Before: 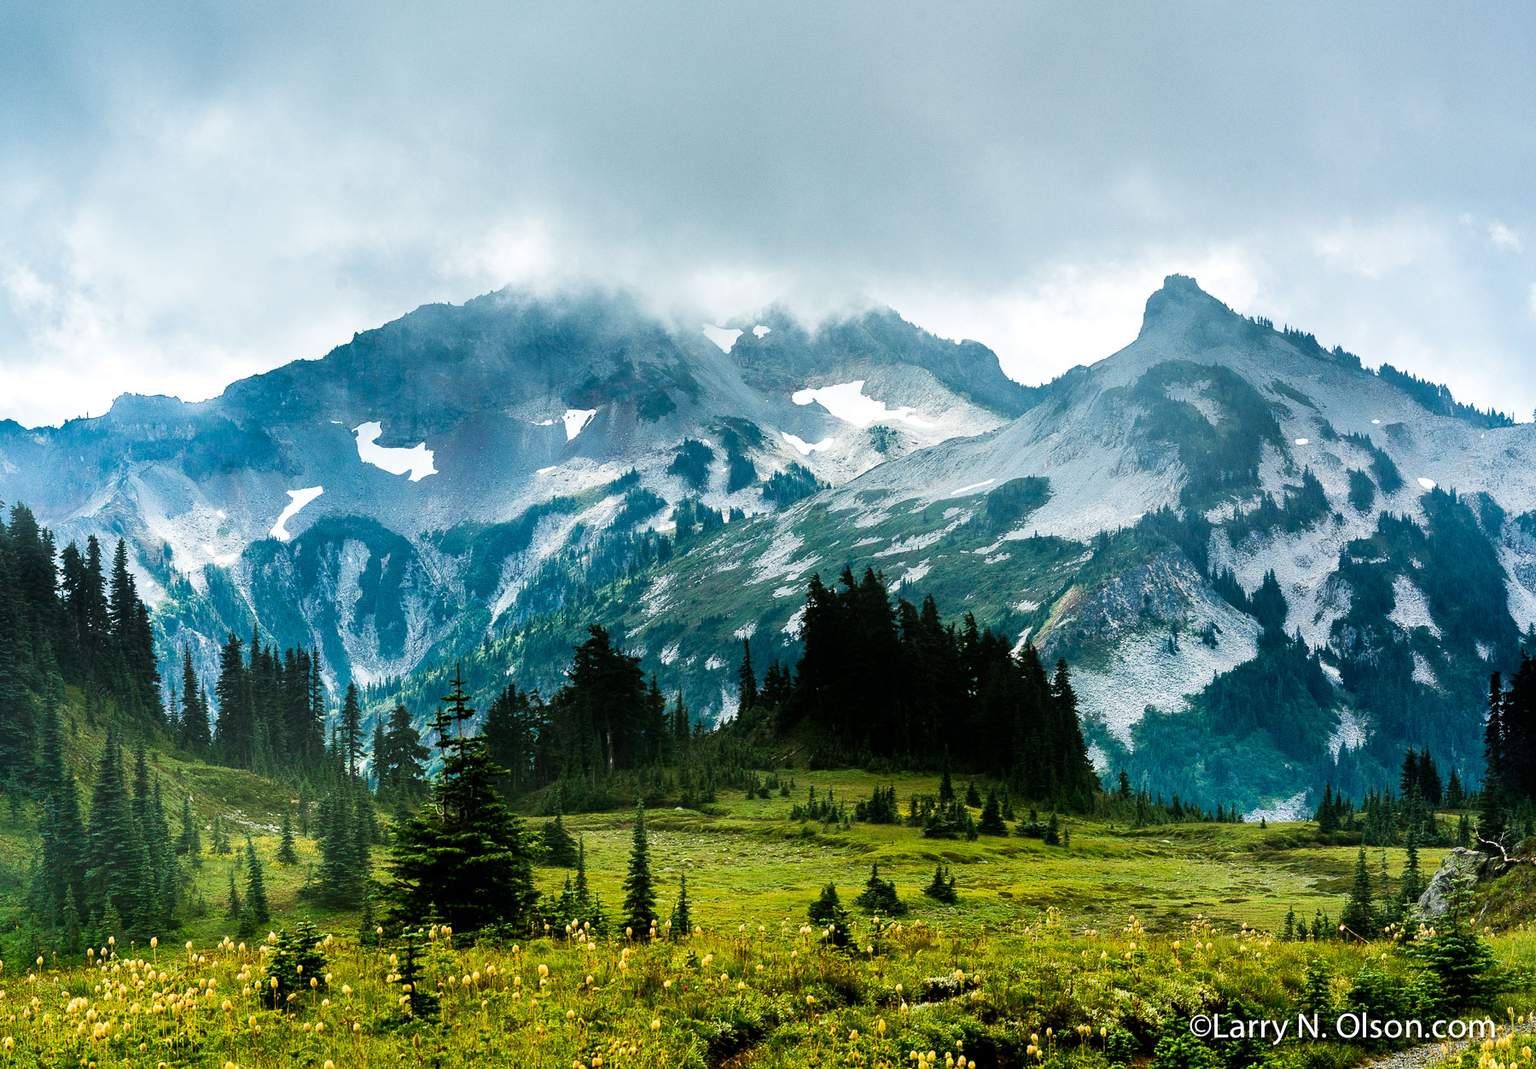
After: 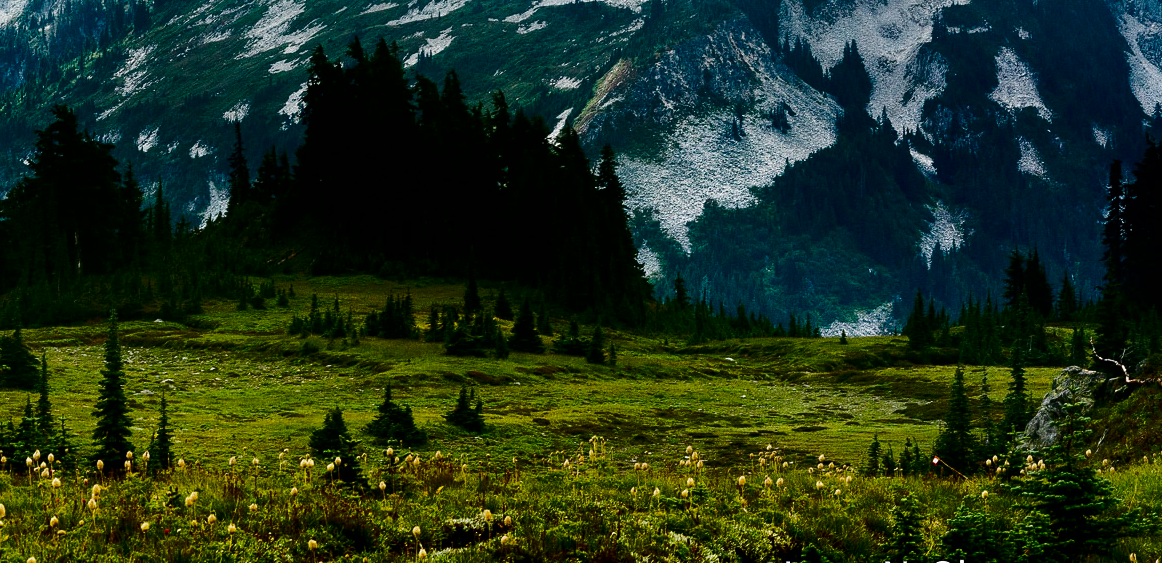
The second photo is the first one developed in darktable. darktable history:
contrast brightness saturation: brightness -0.506
tone equalizer: edges refinement/feathering 500, mask exposure compensation -1.57 EV, preserve details no
crop and rotate: left 35.432%, top 50.129%, bottom 4.924%
